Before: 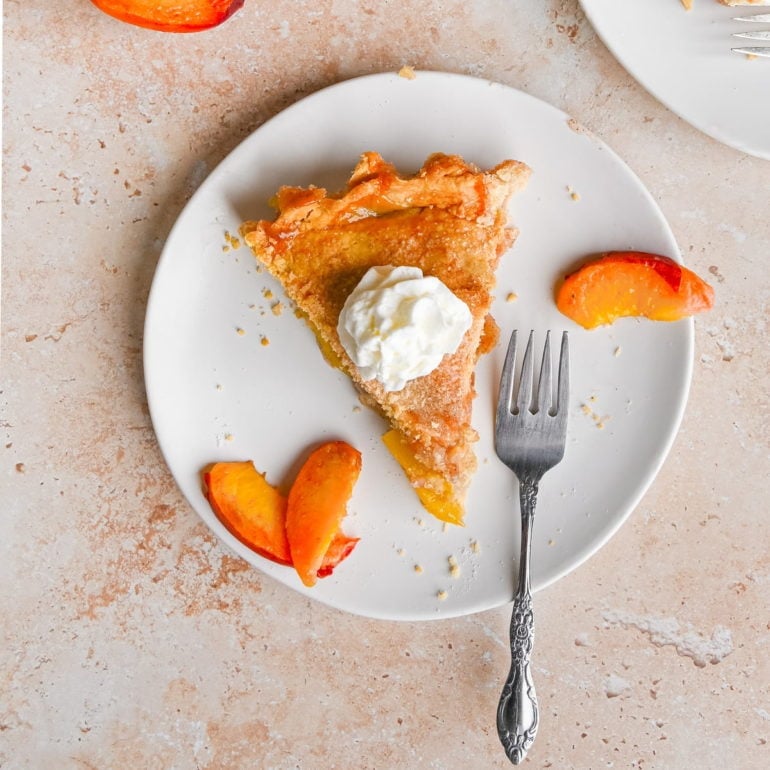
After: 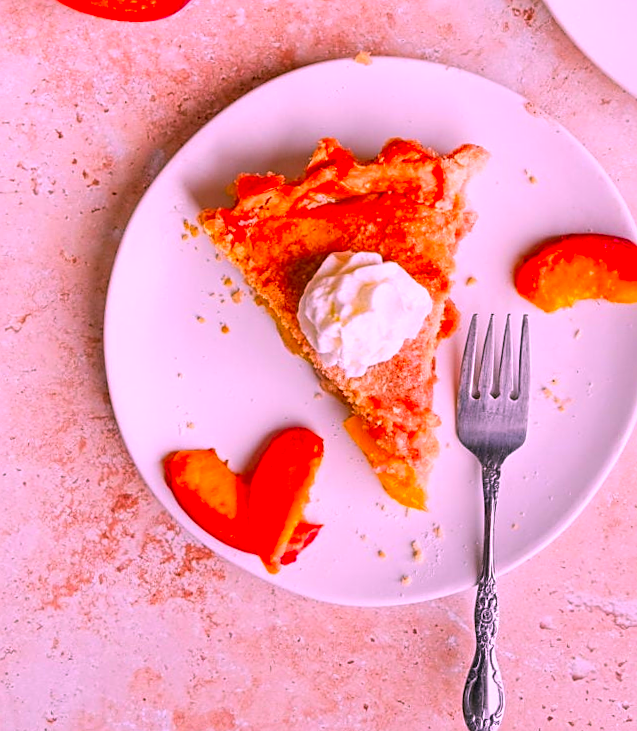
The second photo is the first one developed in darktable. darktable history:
crop and rotate: angle 0.826°, left 4.546%, top 1.18%, right 11.433%, bottom 2.424%
color correction: highlights a* 19.26, highlights b* -11.73, saturation 1.69
sharpen: on, module defaults
